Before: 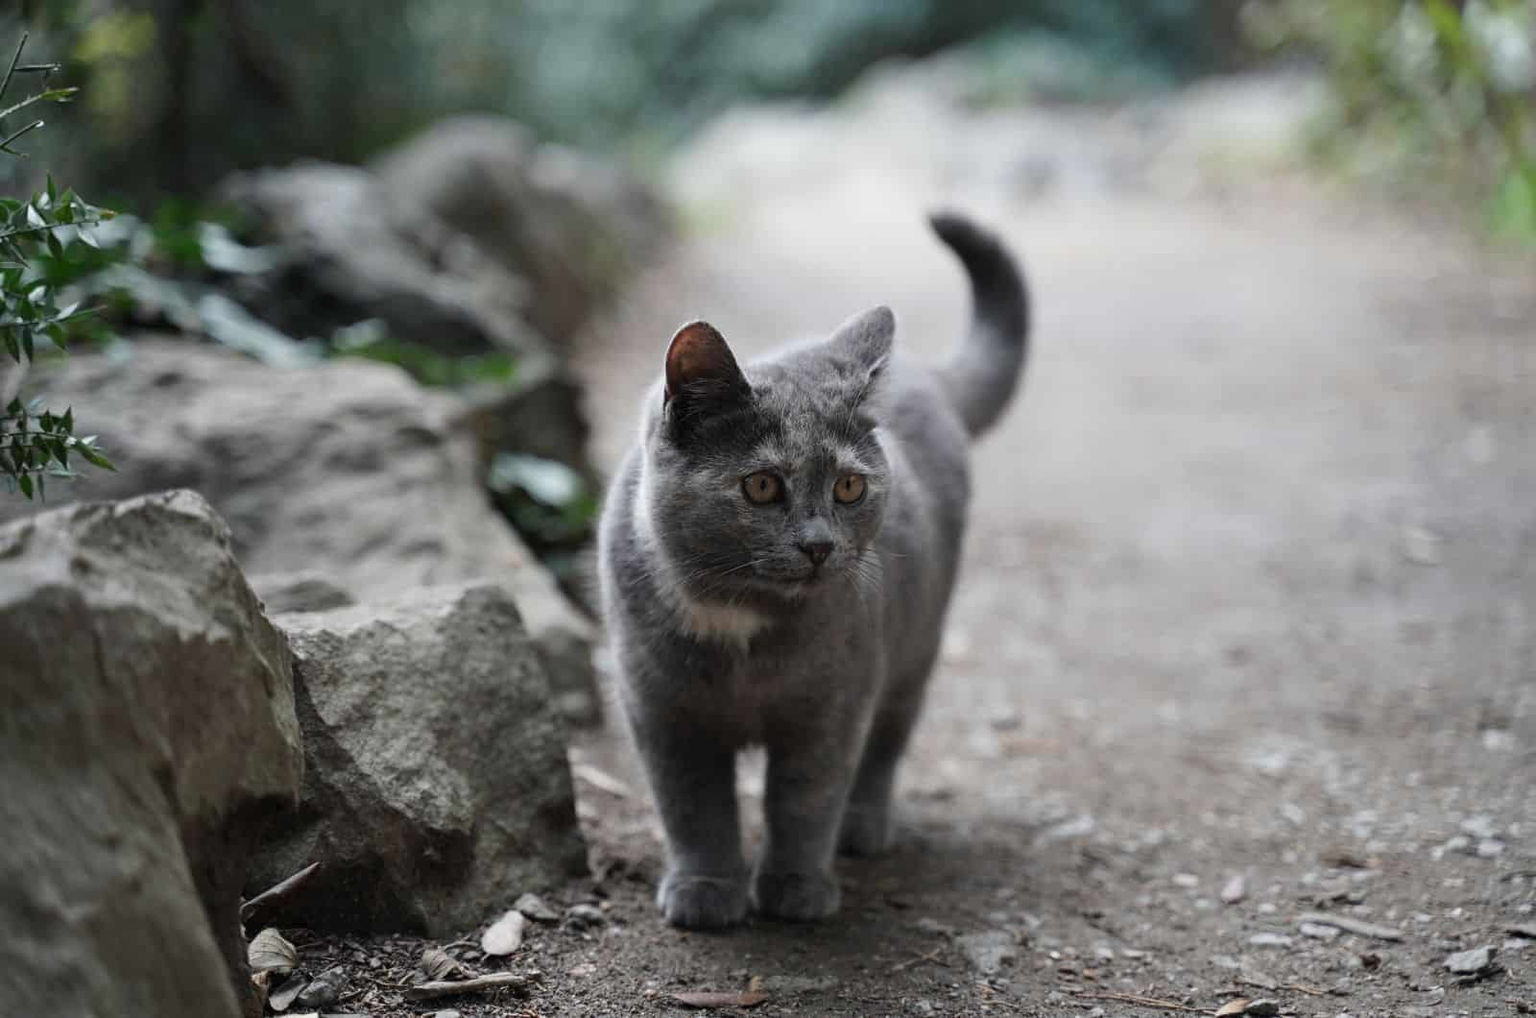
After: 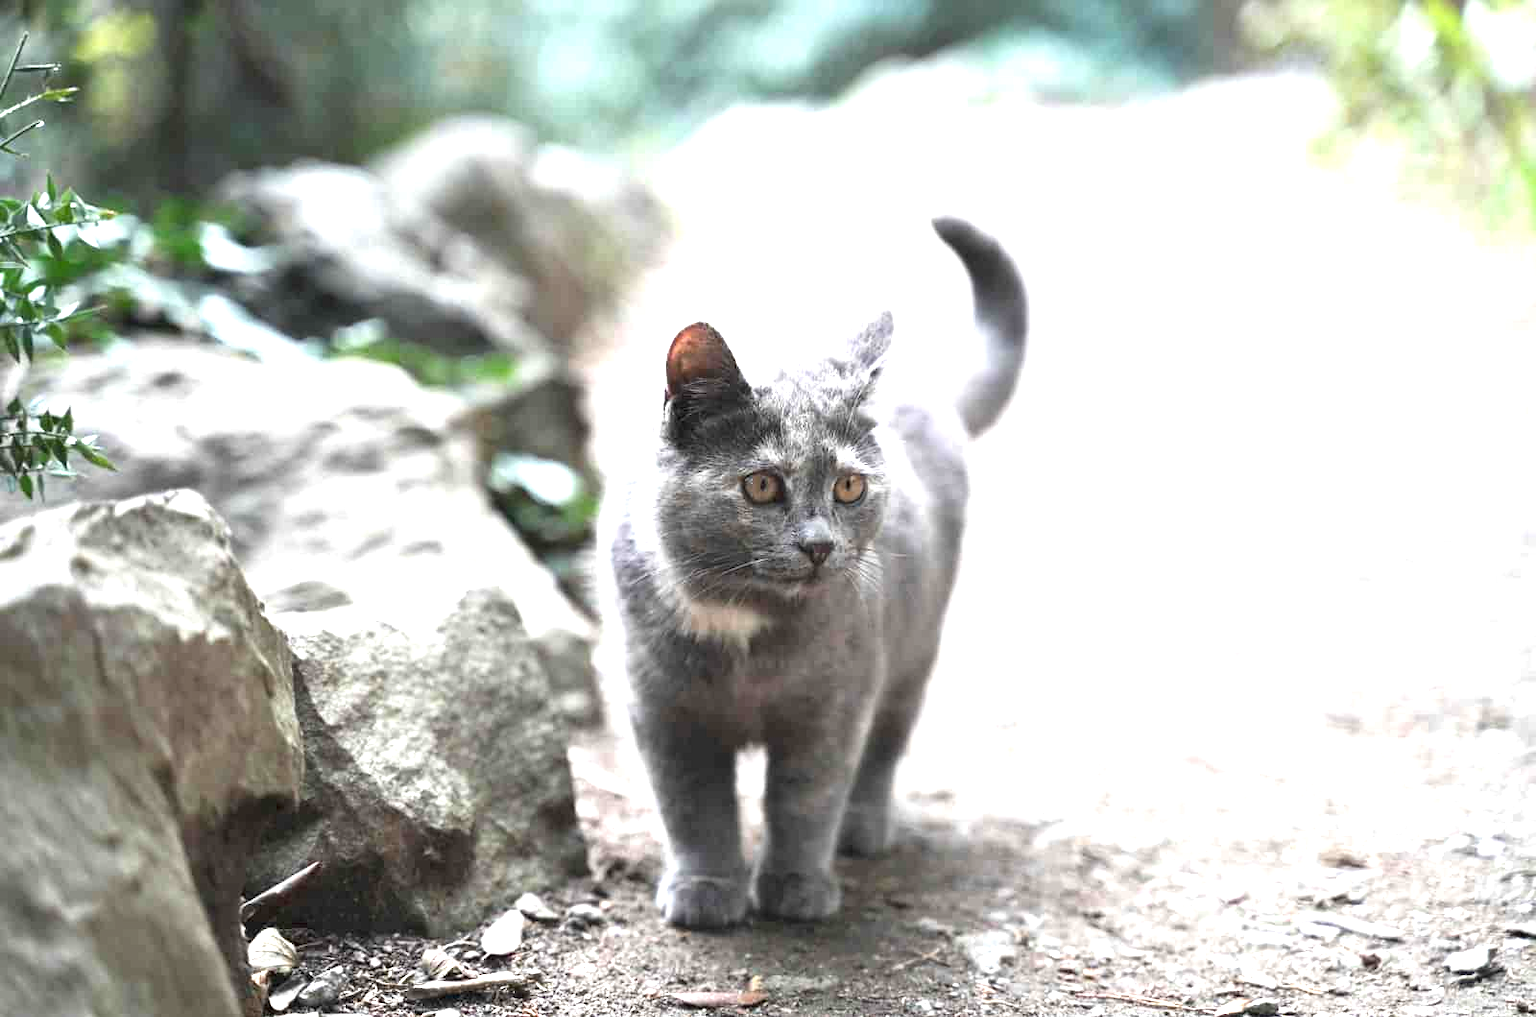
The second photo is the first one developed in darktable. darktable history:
exposure: black level correction 0, exposure 1.991 EV, compensate highlight preservation false
